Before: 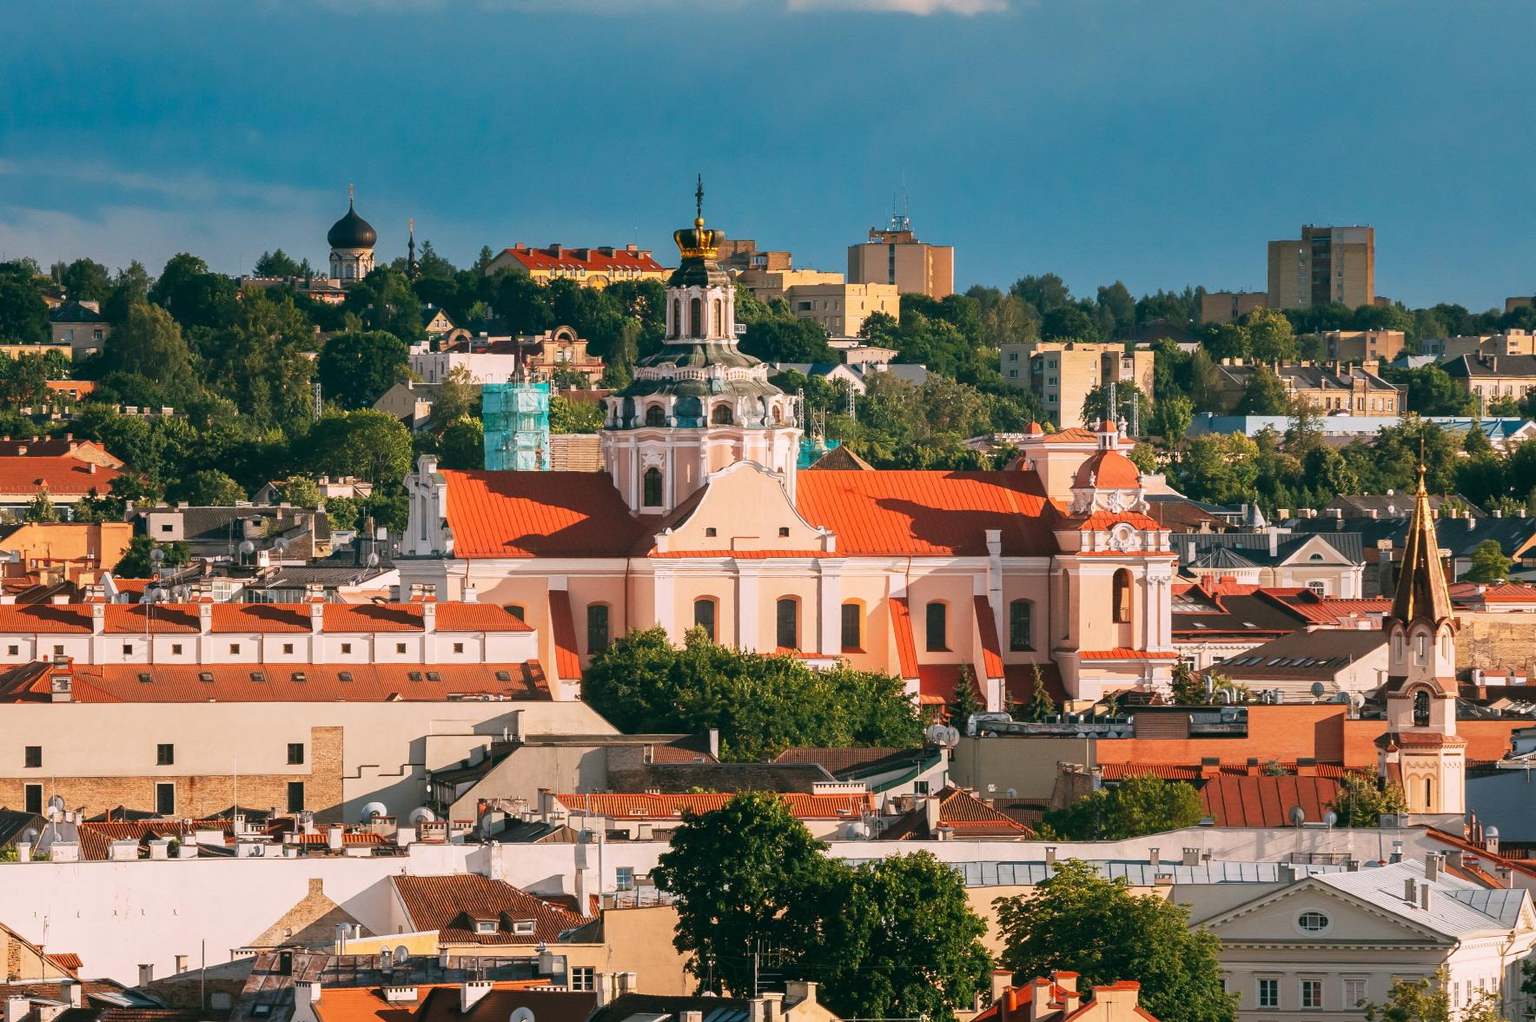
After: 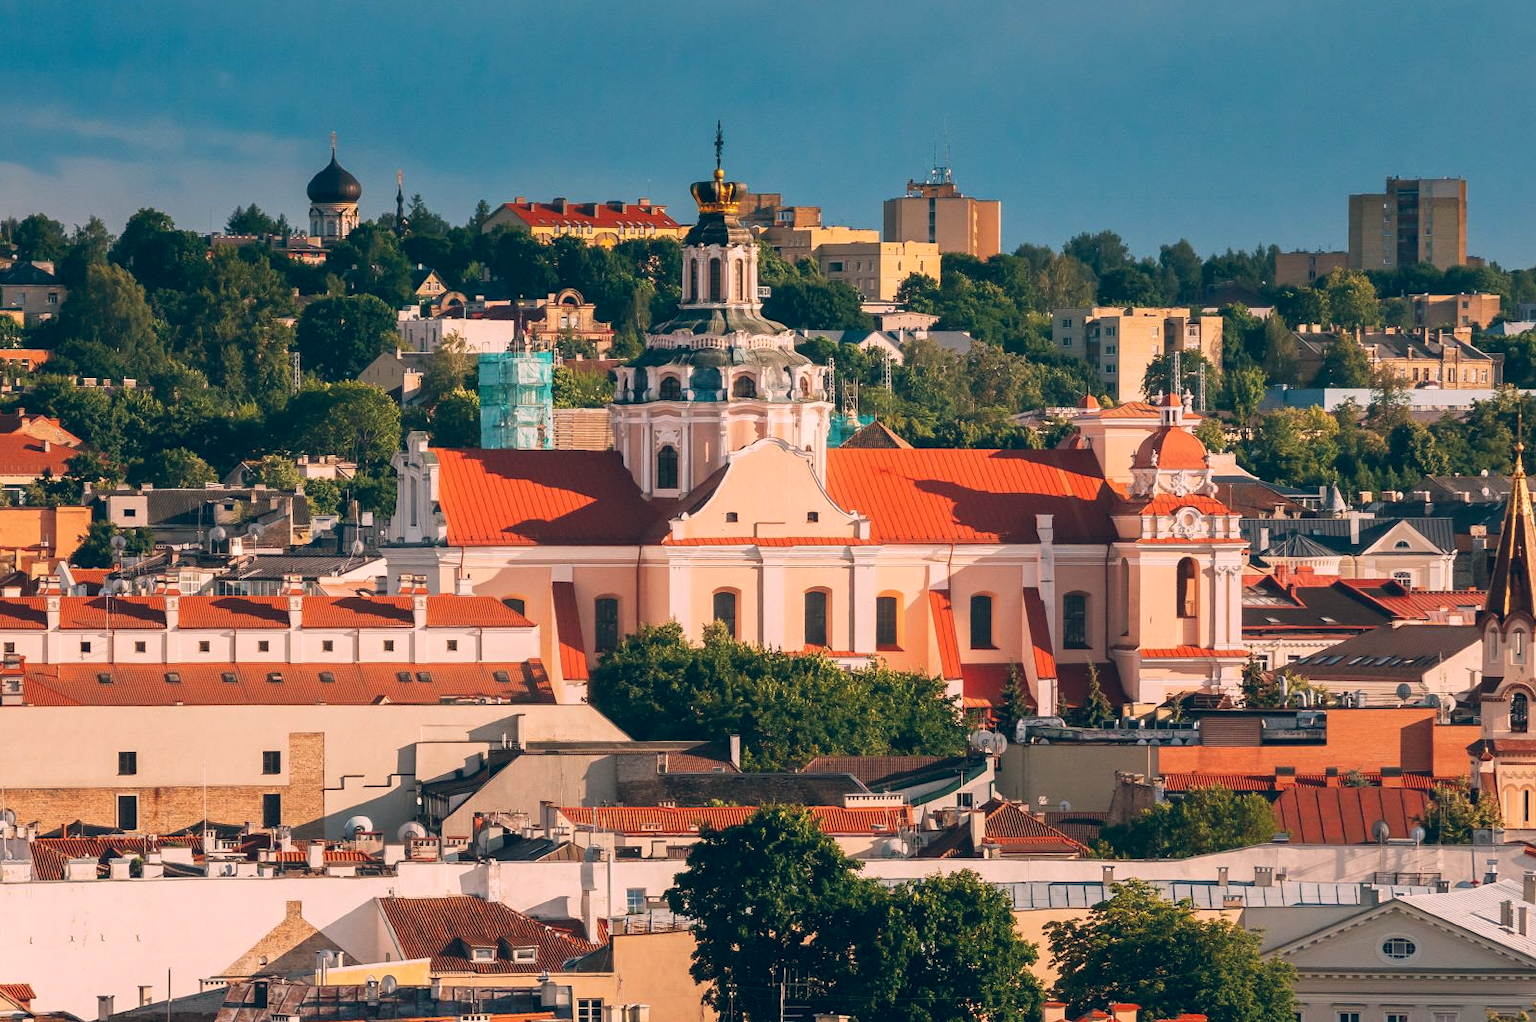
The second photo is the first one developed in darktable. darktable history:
color balance rgb: shadows lift › hue 87.51°, highlights gain › chroma 3.21%, highlights gain › hue 55.1°, global offset › chroma 0.15%, global offset › hue 253.66°, linear chroma grading › global chroma 0.5%
crop: left 3.305%, top 6.436%, right 6.389%, bottom 3.258%
